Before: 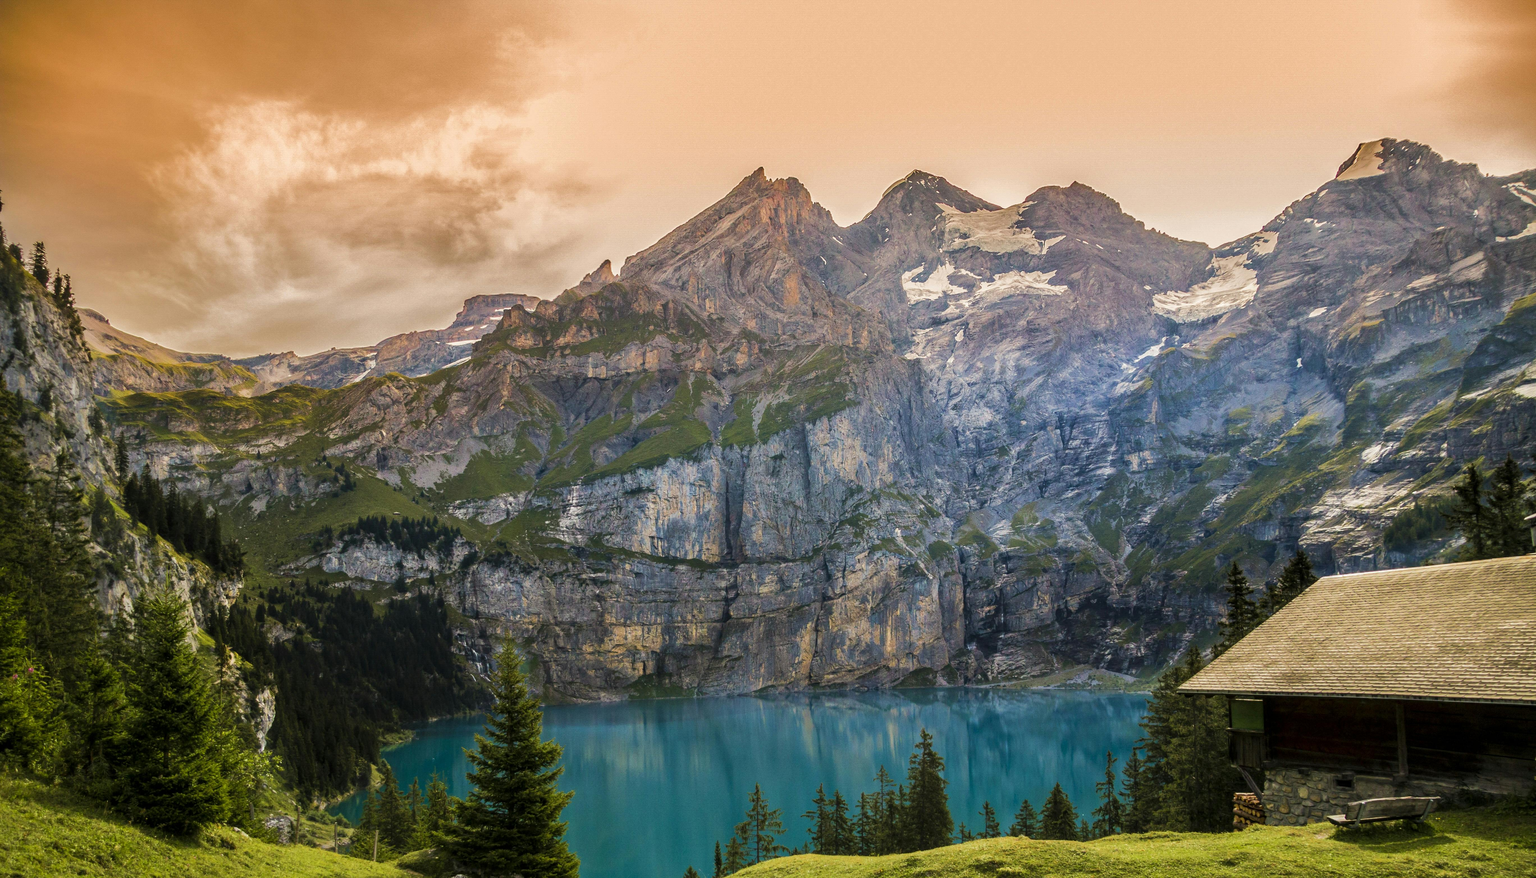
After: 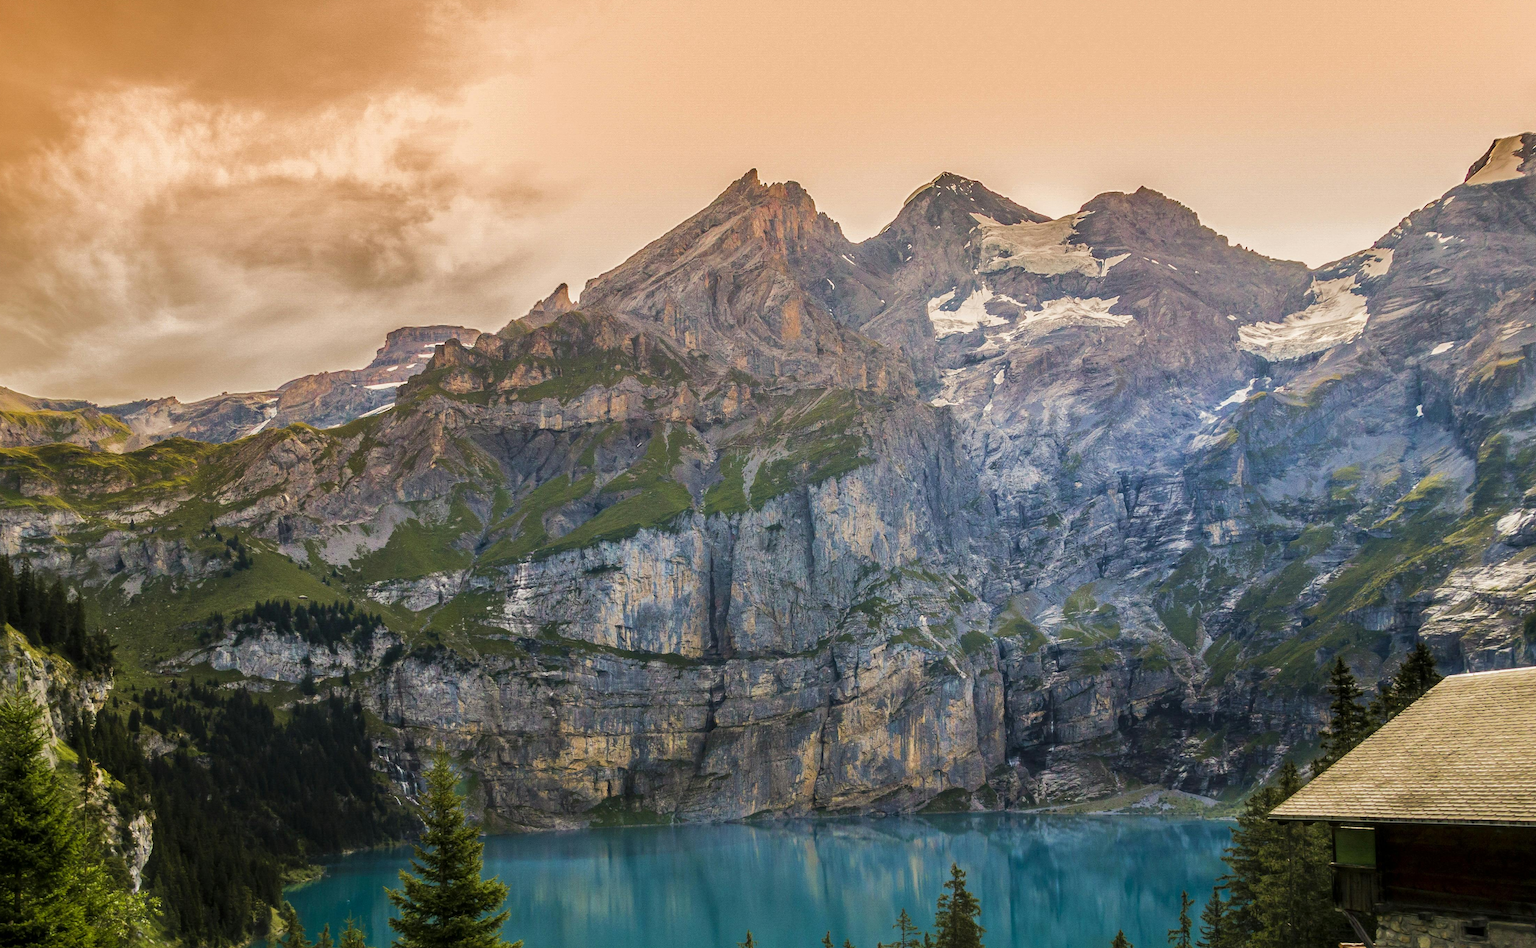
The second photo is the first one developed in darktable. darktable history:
crop: left 9.905%, top 3.564%, right 9.253%, bottom 9.131%
